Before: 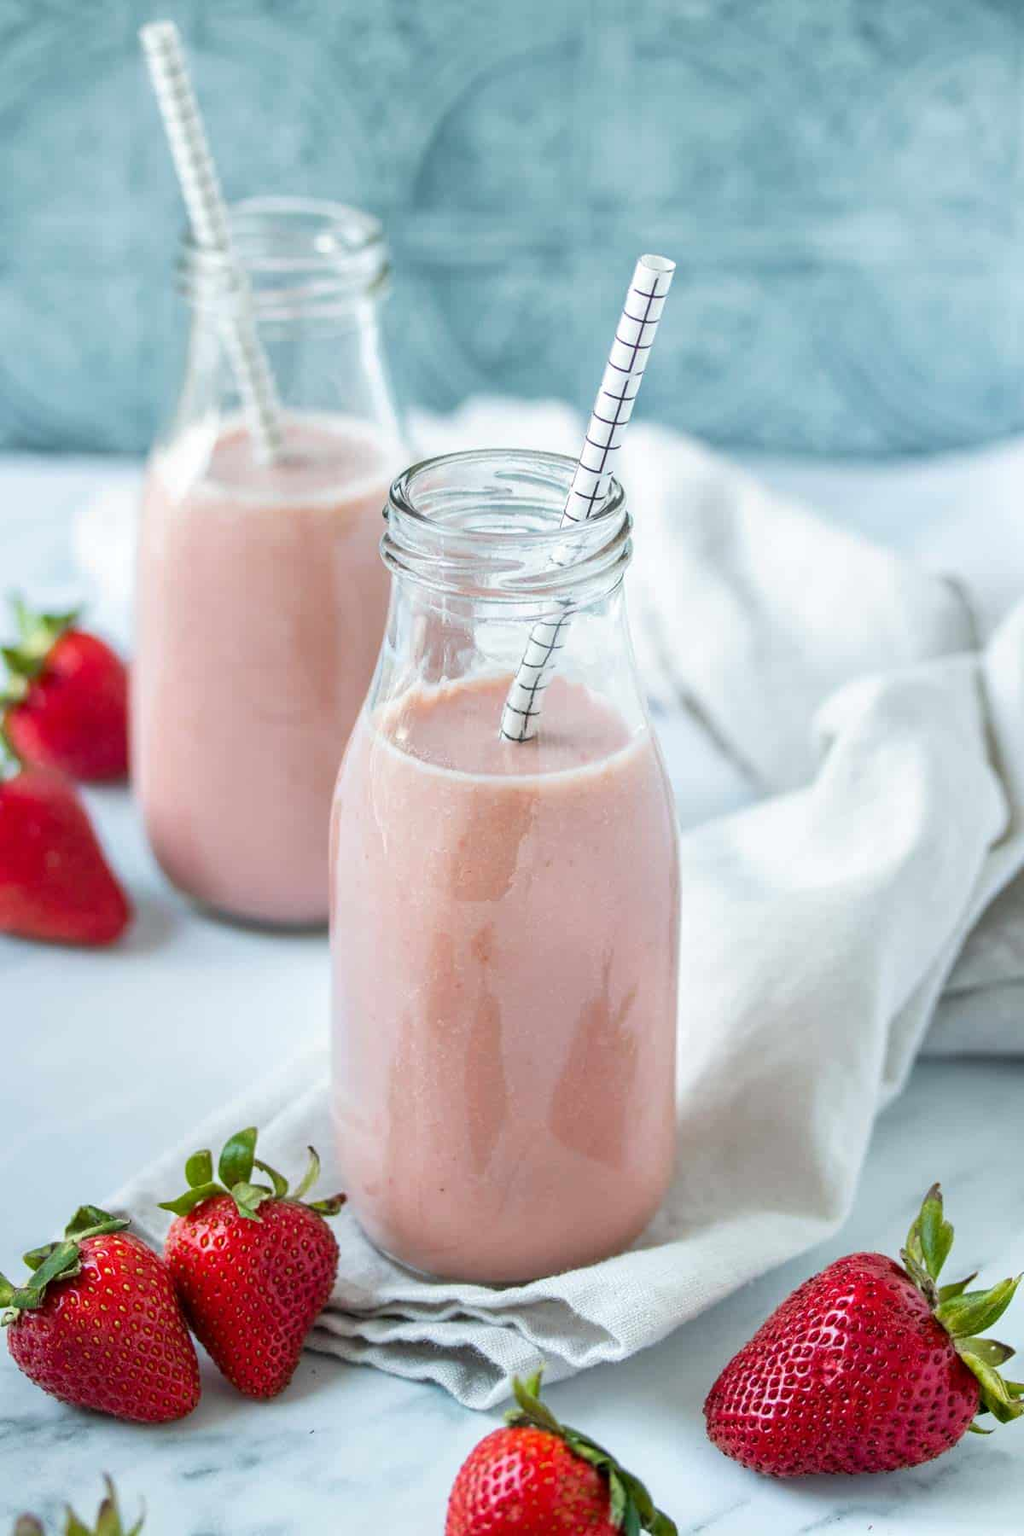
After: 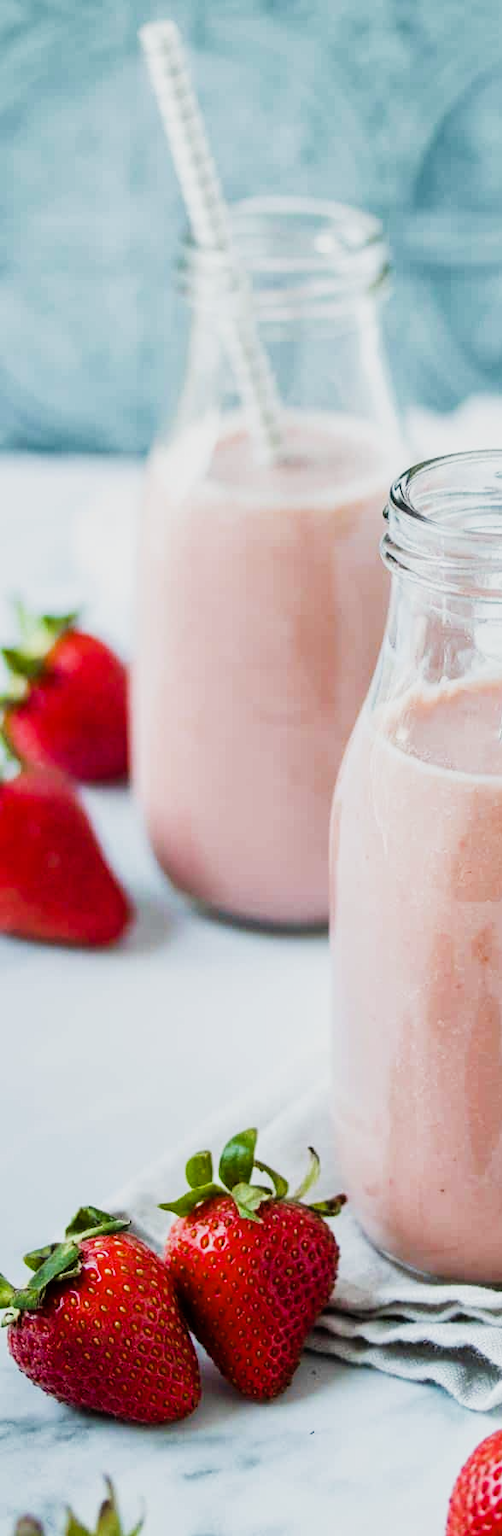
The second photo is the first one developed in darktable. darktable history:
sigmoid: contrast 1.8
crop and rotate: left 0%, top 0%, right 50.845%
contrast brightness saturation: saturation -0.1
